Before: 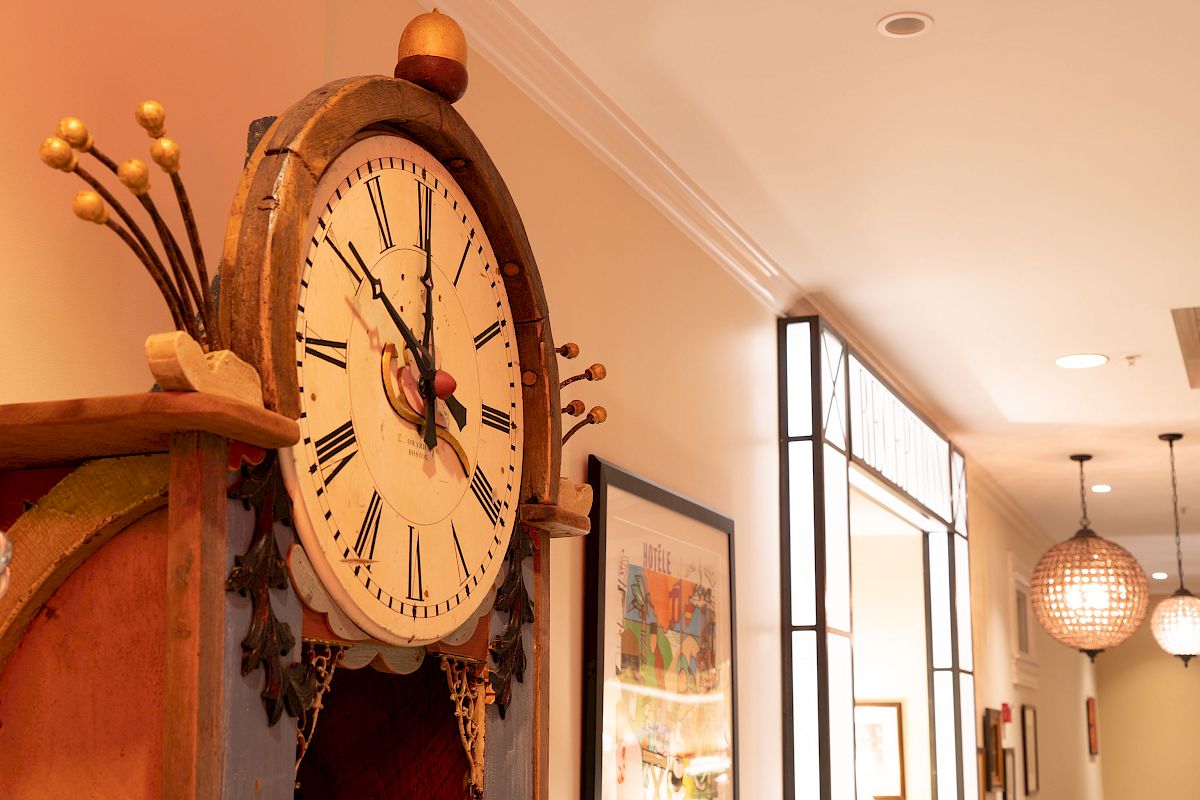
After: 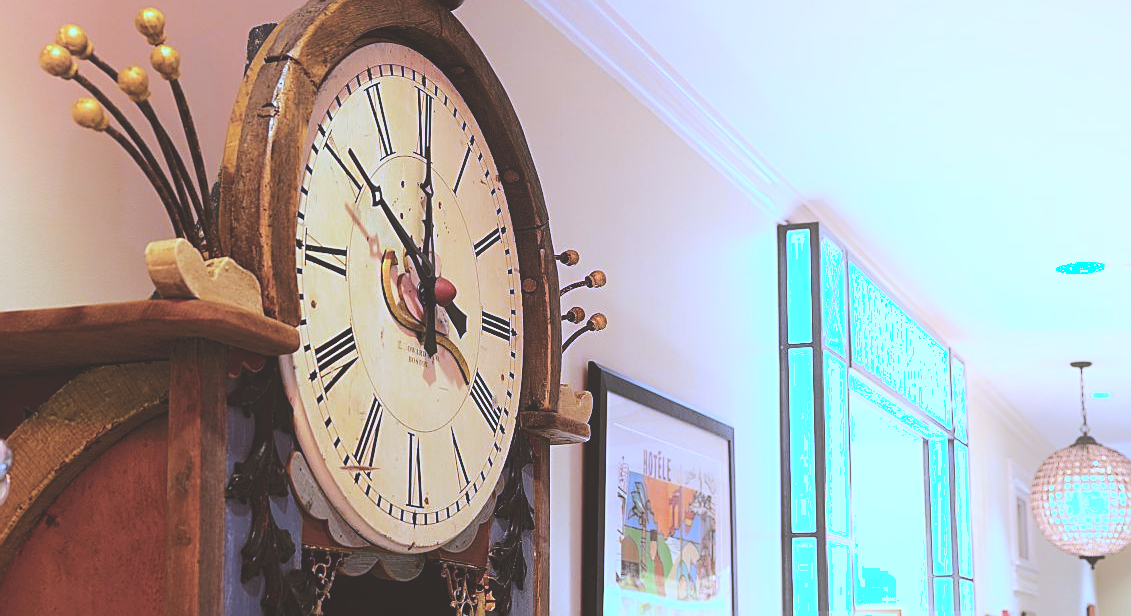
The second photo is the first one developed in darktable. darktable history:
base curve: curves: ch0 [(0, 0) (0.028, 0.03) (0.121, 0.232) (0.46, 0.748) (0.859, 0.968) (1, 1)]
sharpen: on, module defaults
crop and rotate: angle 0.03°, top 11.643%, right 5.651%, bottom 11.189%
rgb curve: curves: ch0 [(0, 0.186) (0.314, 0.284) (0.775, 0.708) (1, 1)], compensate middle gray true, preserve colors none
white balance: red 0.766, blue 1.537
shadows and highlights: shadows -40.15, highlights 62.88, soften with gaussian
color correction: highlights a* -2.73, highlights b* -2.09, shadows a* 2.41, shadows b* 2.73
